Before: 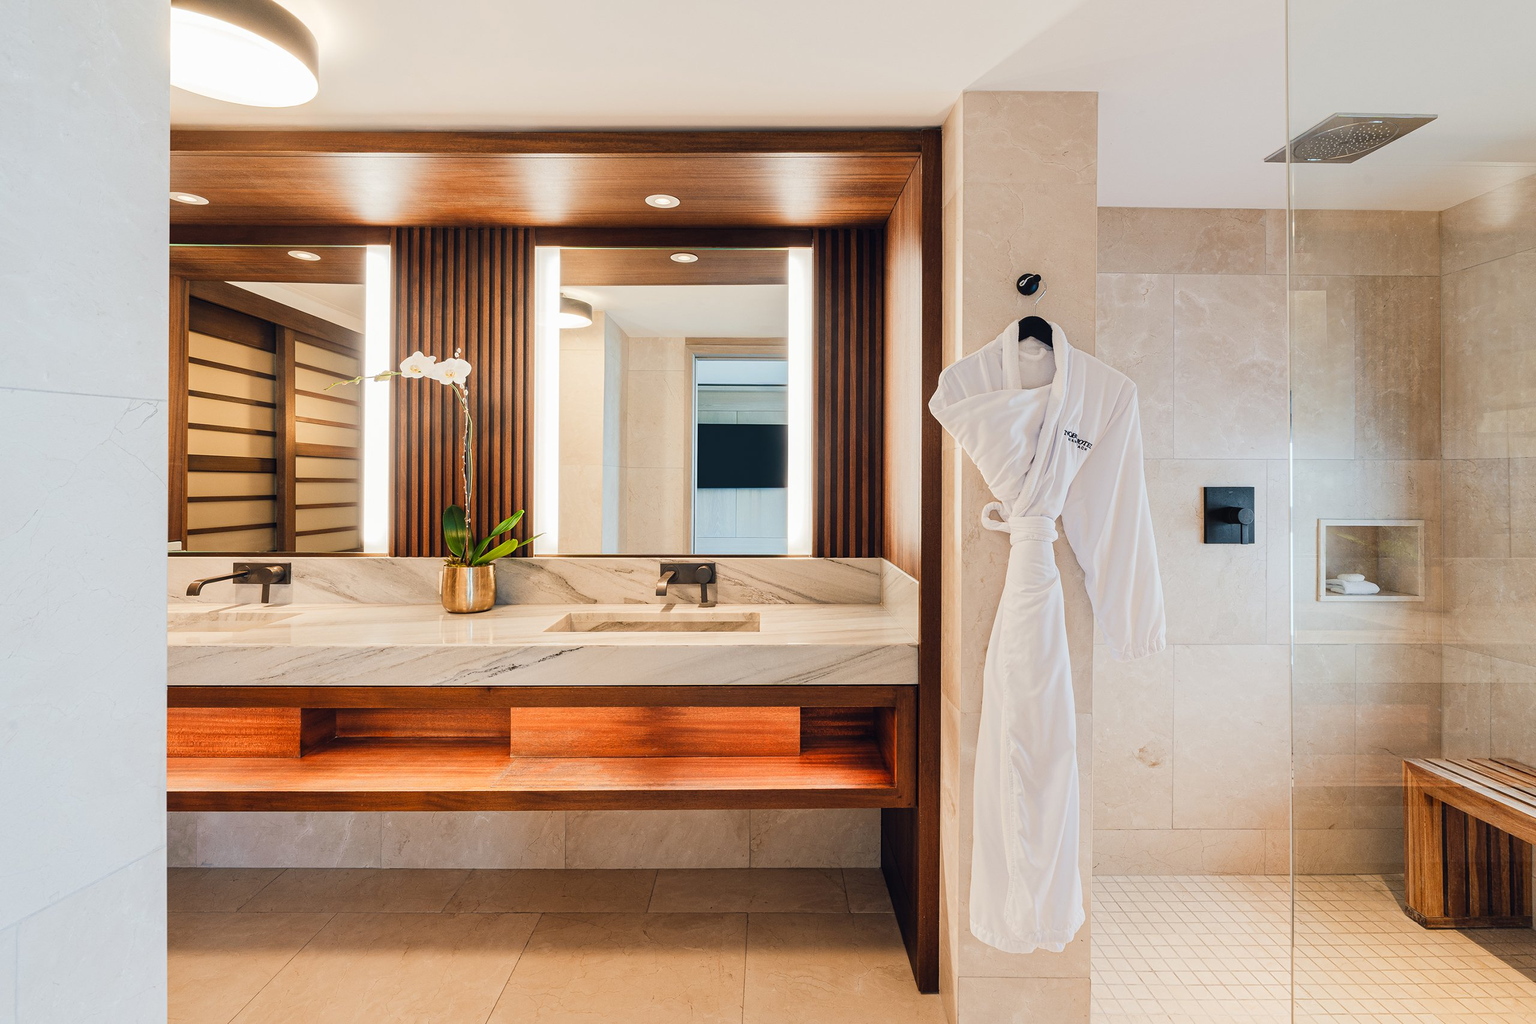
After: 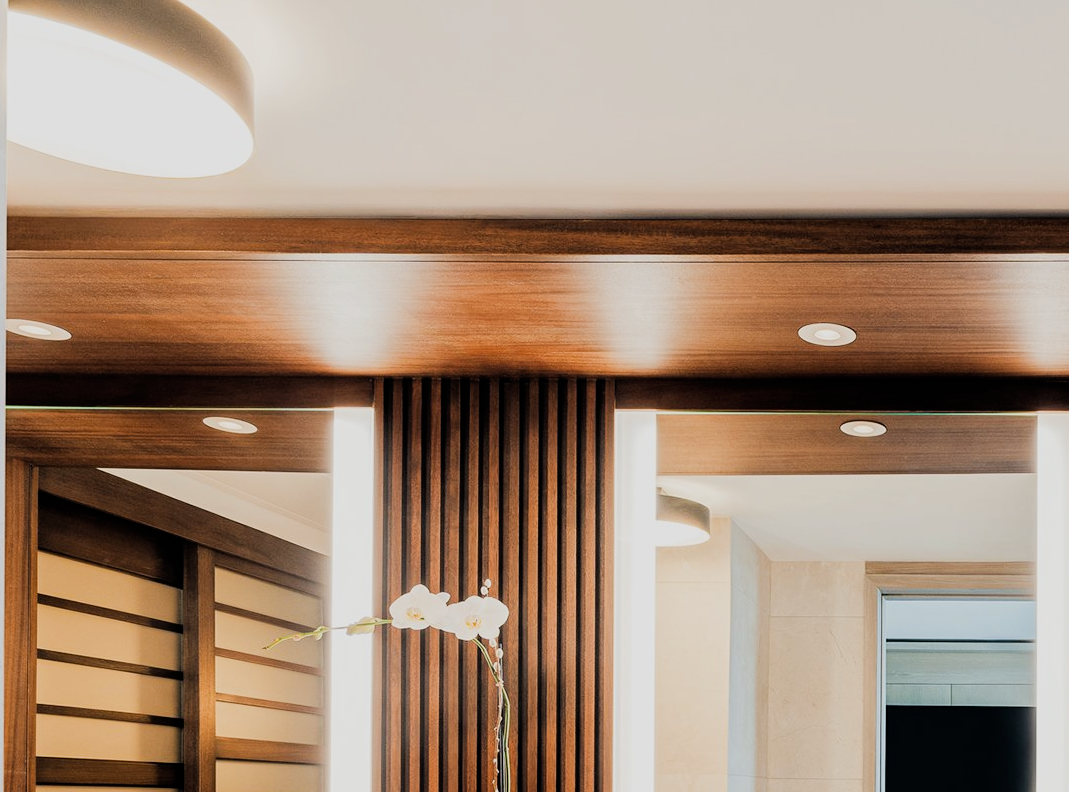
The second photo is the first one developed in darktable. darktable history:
filmic rgb: black relative exposure -5.03 EV, white relative exposure 3.99 EV, hardness 2.88, contrast 1.2, highlights saturation mix -31.02%
crop and rotate: left 10.825%, top 0.115%, right 47.388%, bottom 53.449%
